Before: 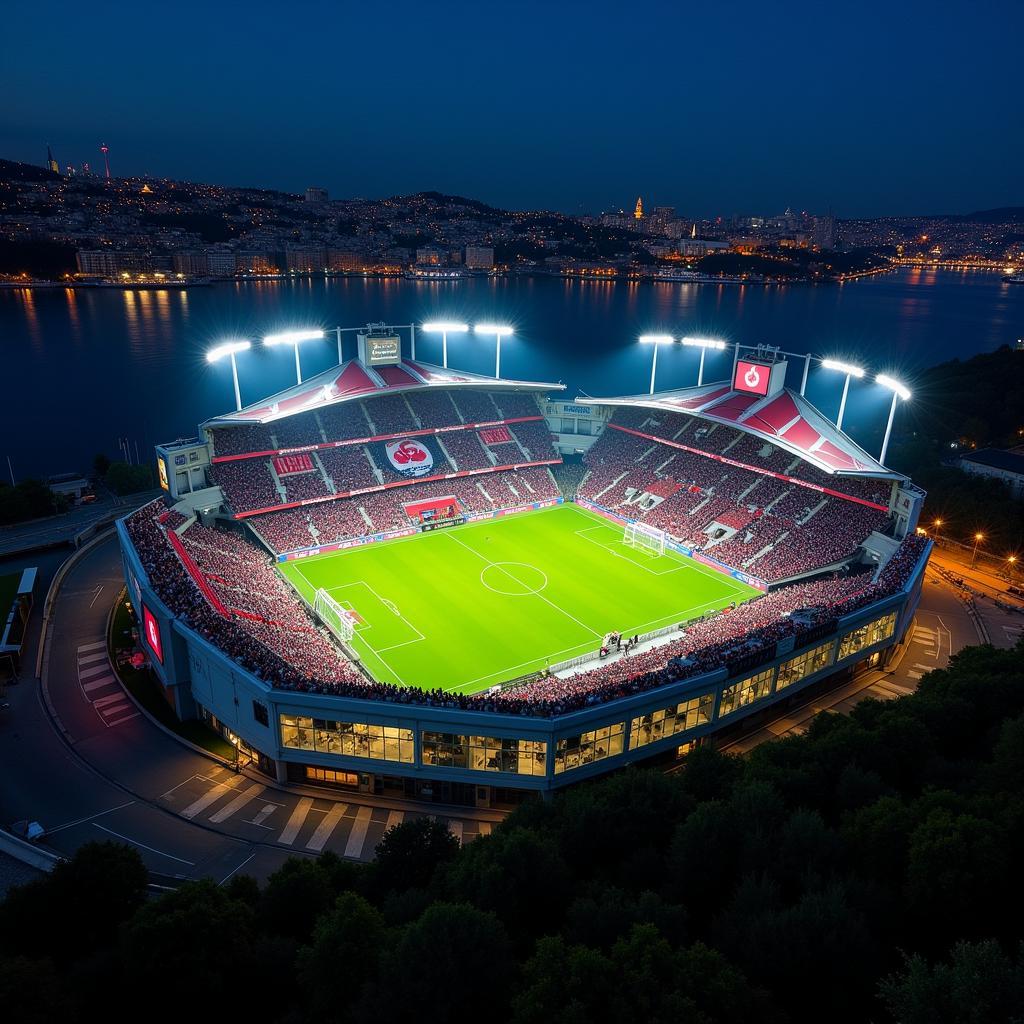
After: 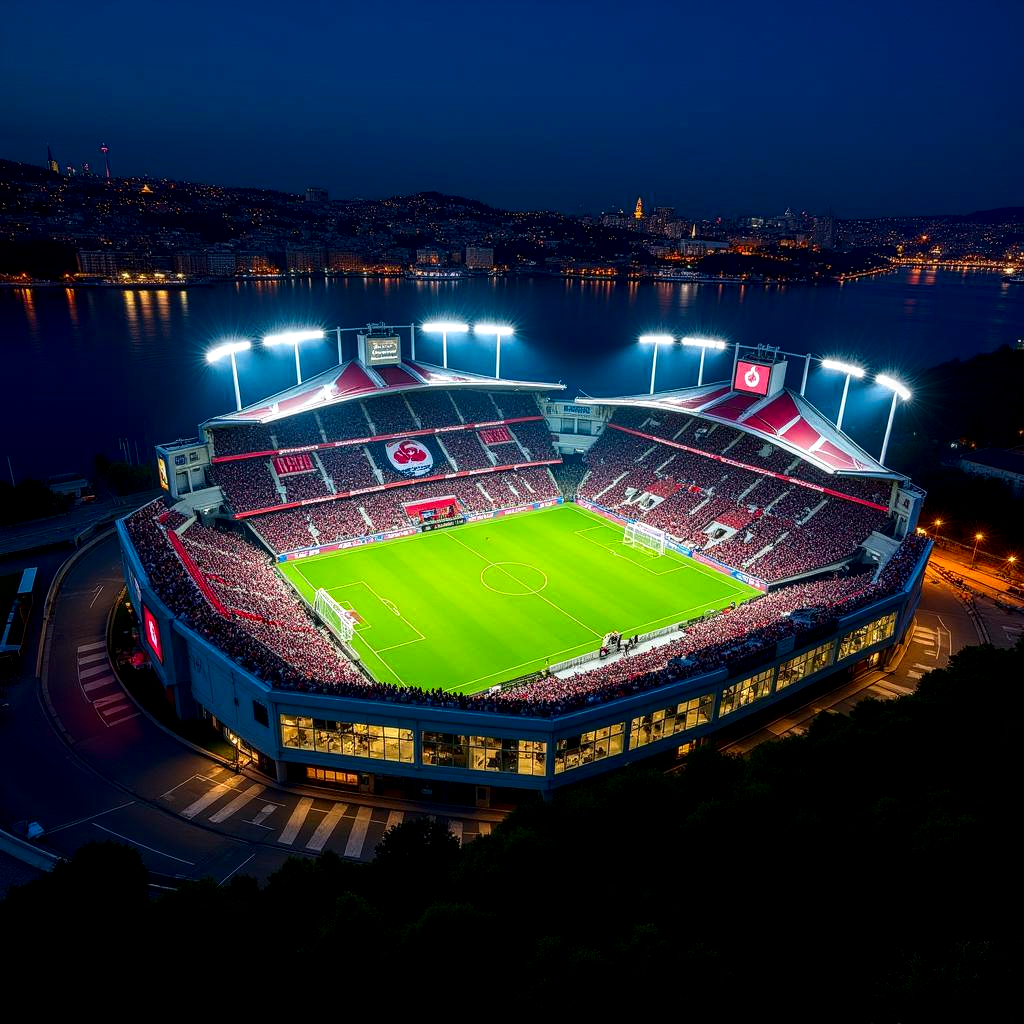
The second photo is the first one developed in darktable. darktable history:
local contrast: highlights 25%, detail 150%
exposure: exposure -0.048 EV, compensate highlight preservation false
shadows and highlights: shadows 25, highlights -25
contrast brightness saturation: contrast 0.19, brightness -0.11, saturation 0.21
